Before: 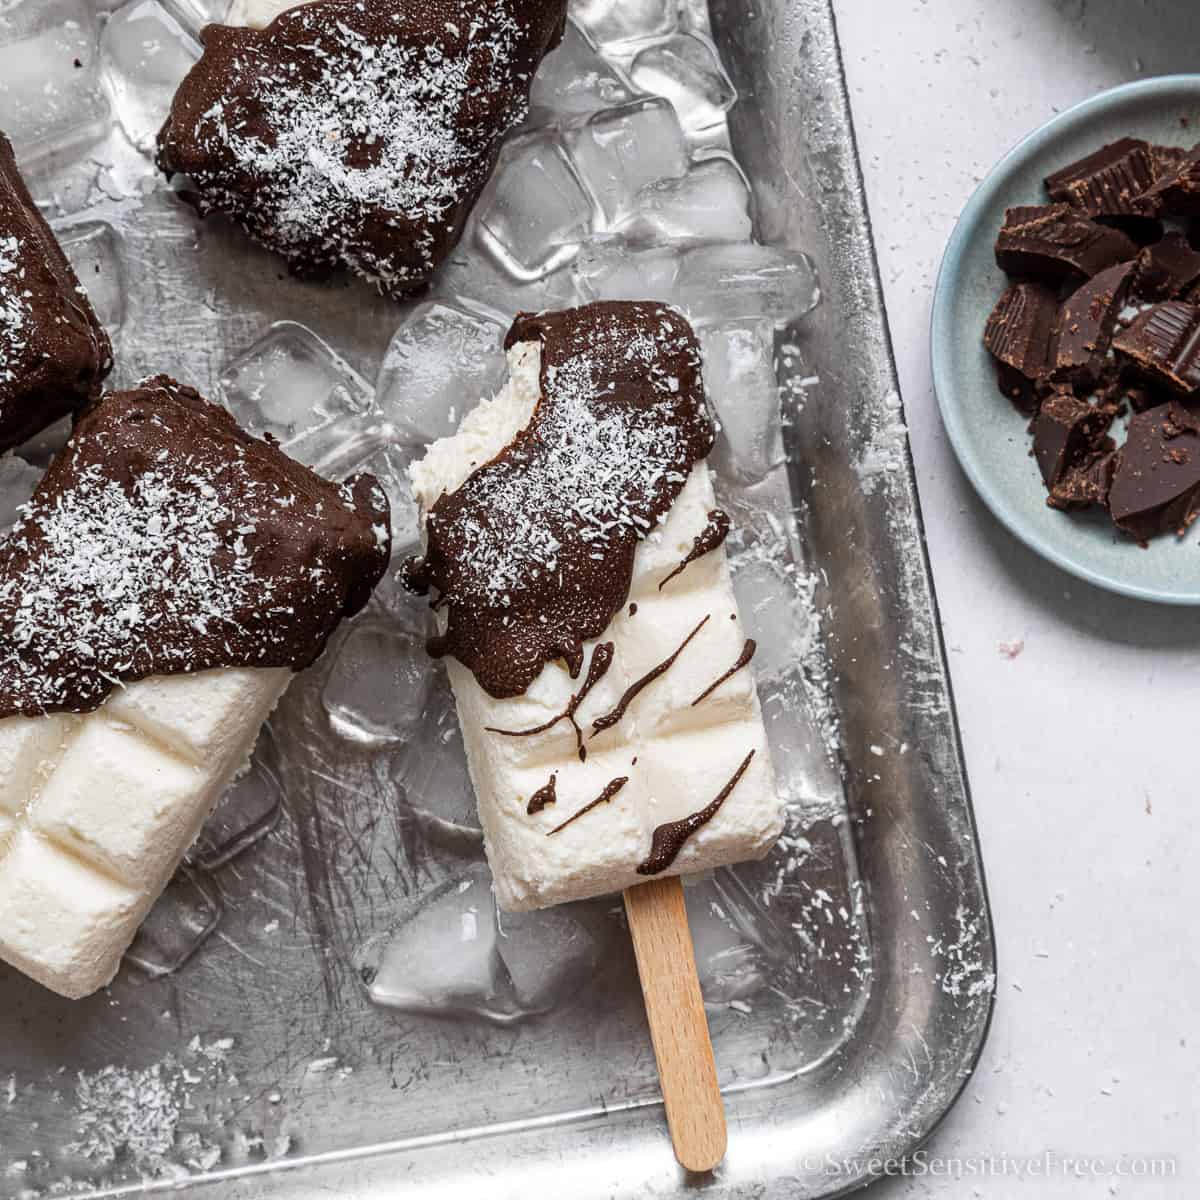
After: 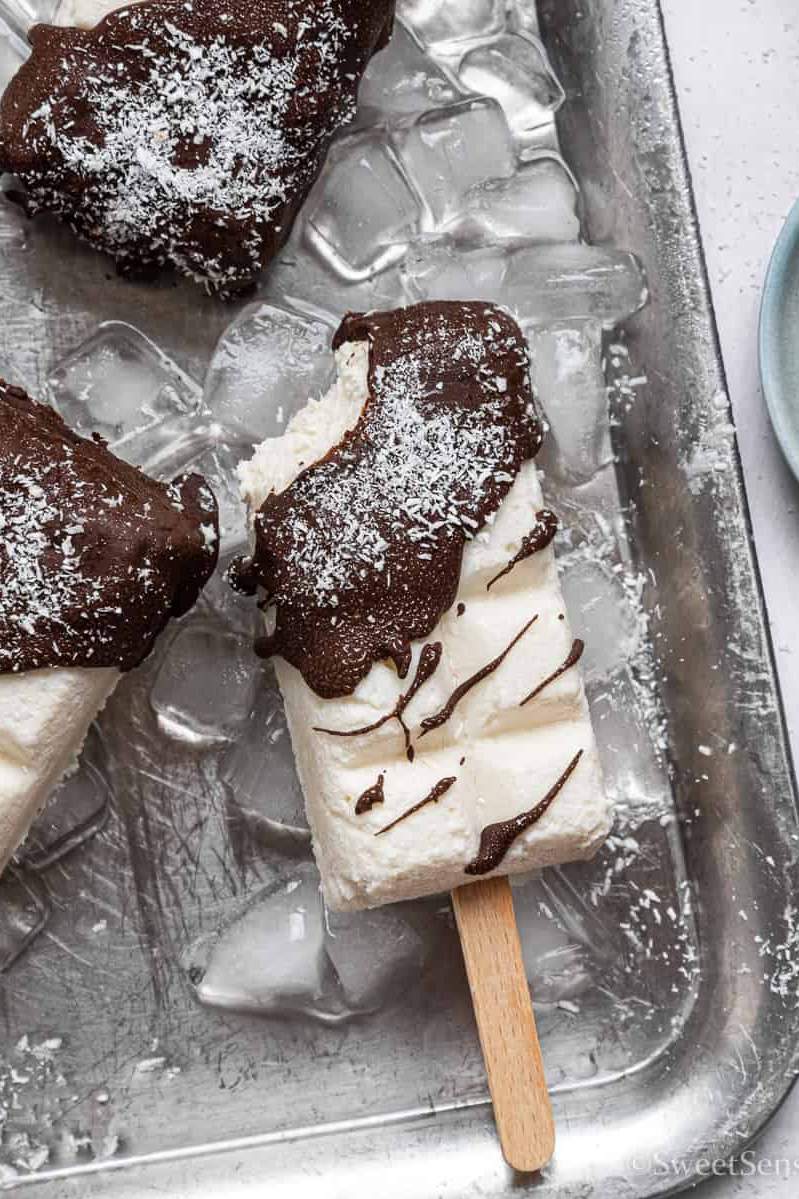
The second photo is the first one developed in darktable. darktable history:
crop and rotate: left 14.393%, right 18.977%
